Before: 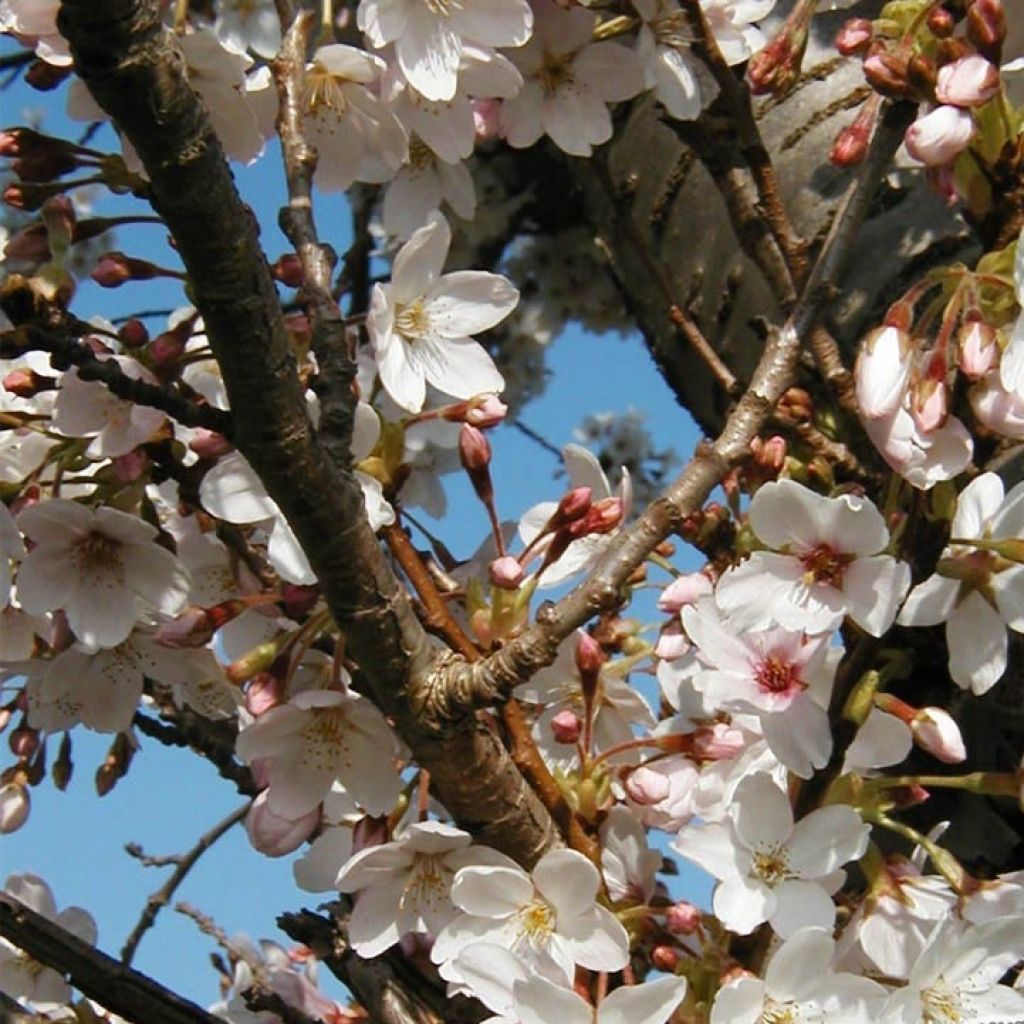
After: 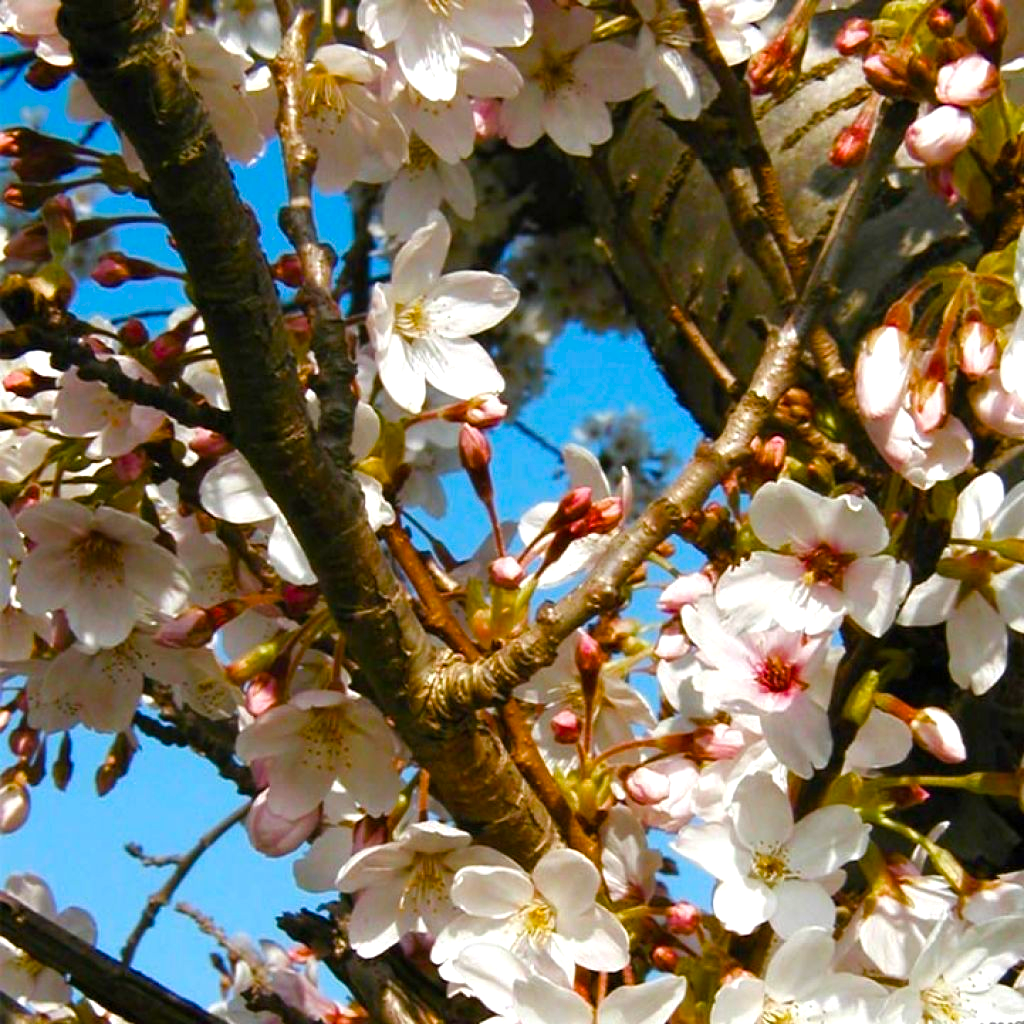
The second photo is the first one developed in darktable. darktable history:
color balance rgb: perceptual saturation grading › global saturation 0.947%, perceptual saturation grading › highlights -18.011%, perceptual saturation grading › mid-tones 33.517%, perceptual saturation grading › shadows 50.394%, perceptual brilliance grading › global brilliance 11.974%, global vibrance 44.467%
